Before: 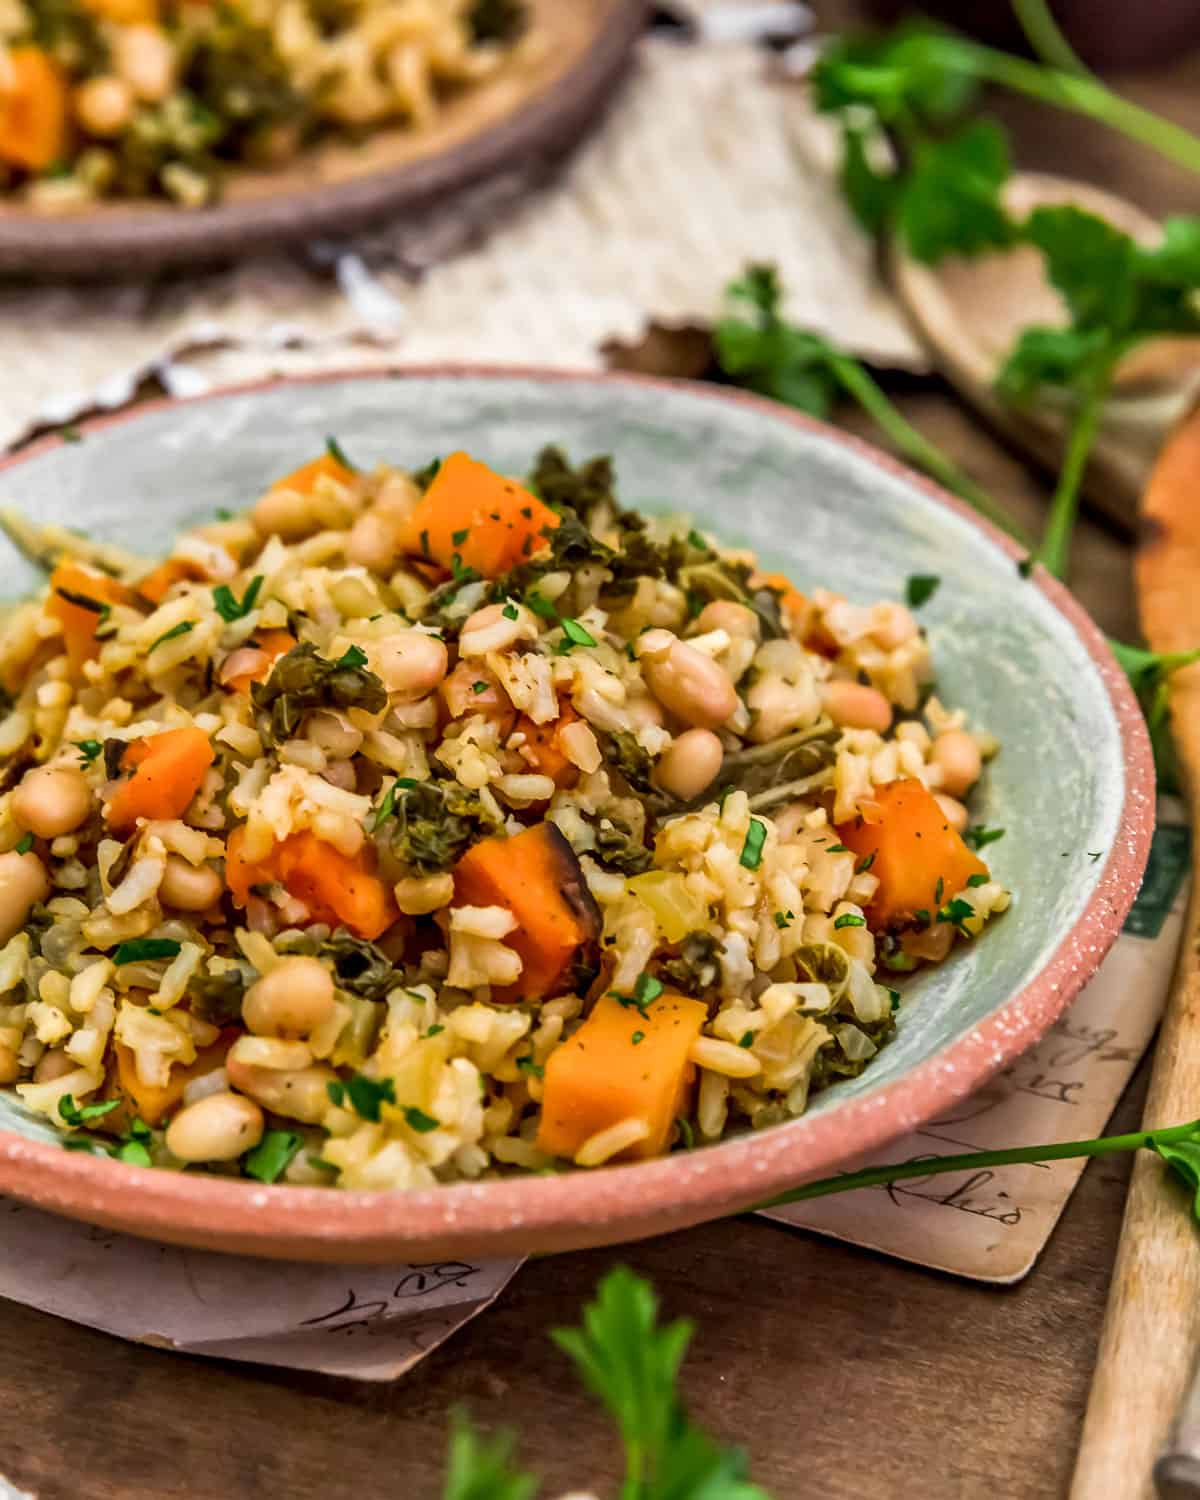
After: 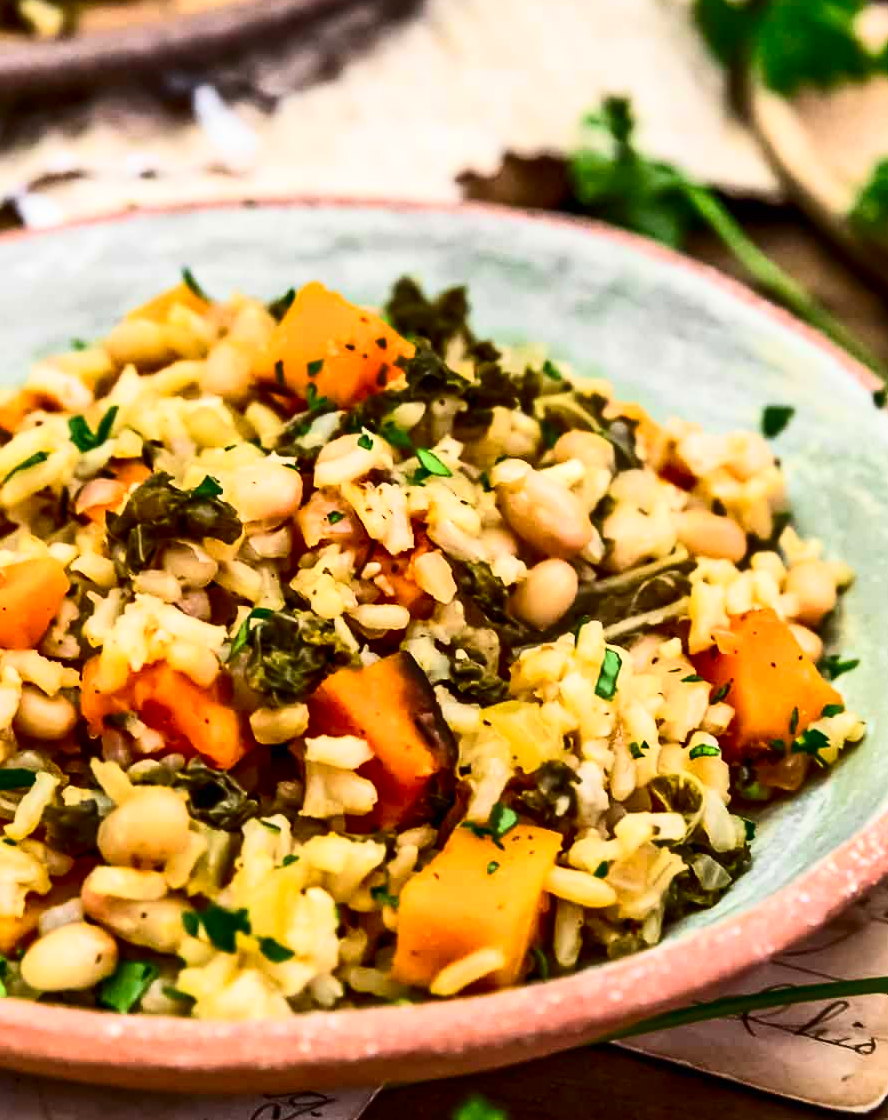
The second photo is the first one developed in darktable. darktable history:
crop and rotate: left 12.117%, top 11.395%, right 13.86%, bottom 13.917%
contrast brightness saturation: contrast 0.402, brightness 0.106, saturation 0.209
